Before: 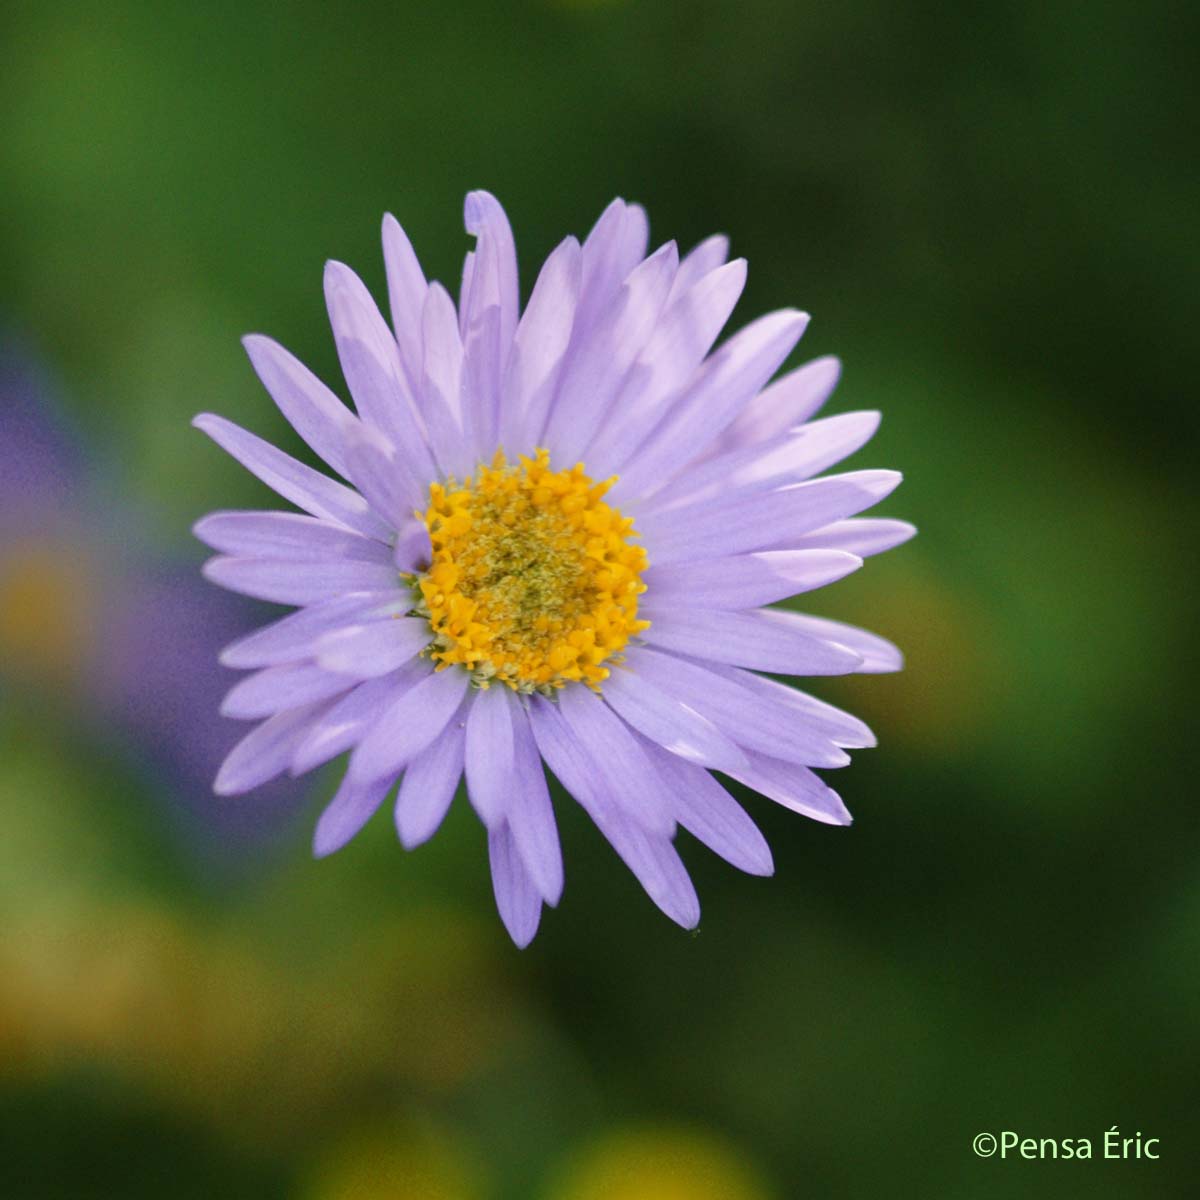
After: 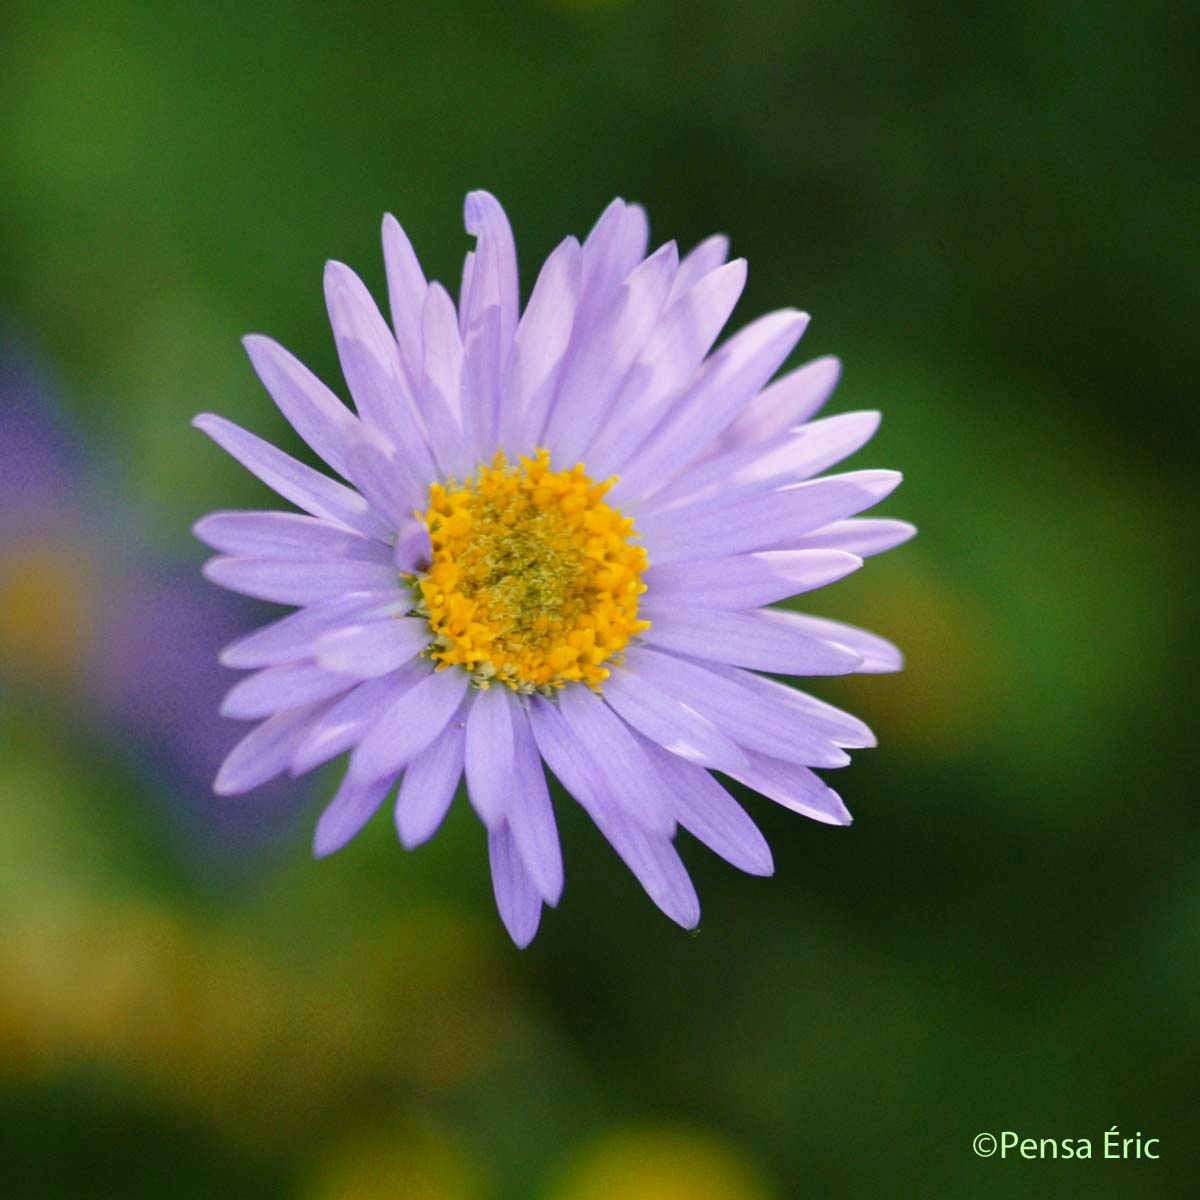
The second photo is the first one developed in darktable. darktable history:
contrast brightness saturation: saturation 0.1
tone equalizer: -7 EV 0.13 EV, smoothing diameter 25%, edges refinement/feathering 10, preserve details guided filter
